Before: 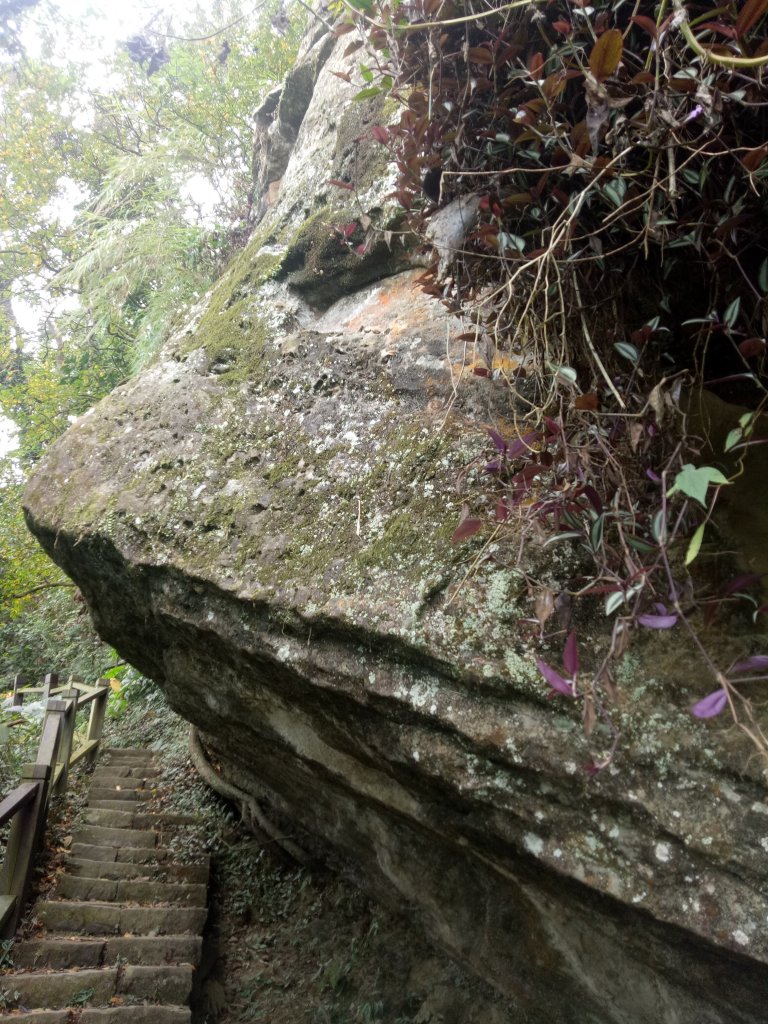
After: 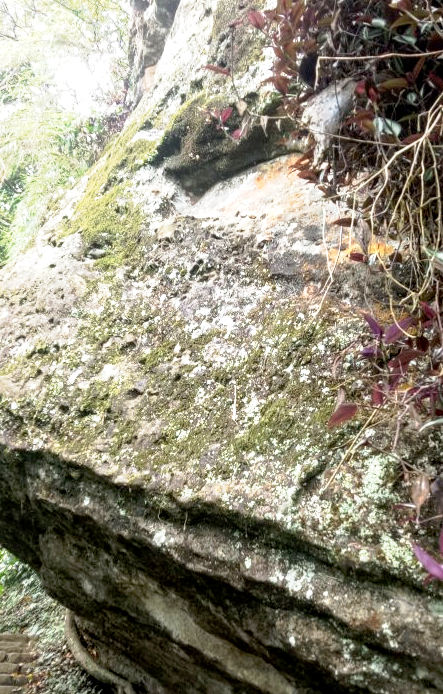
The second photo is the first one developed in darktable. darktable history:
local contrast: detail 130%
crop: left 16.191%, top 11.302%, right 26.052%, bottom 20.829%
exposure: black level correction 0.001, exposure 0.499 EV, compensate highlight preservation false
tone curve: curves: ch0 [(0, 0) (0.105, 0.068) (0.181, 0.185) (0.28, 0.291) (0.384, 0.404) (0.485, 0.531) (0.638, 0.681) (0.795, 0.879) (1, 0.977)]; ch1 [(0, 0) (0.161, 0.092) (0.35, 0.33) (0.379, 0.401) (0.456, 0.469) (0.504, 0.5) (0.512, 0.514) (0.58, 0.597) (0.635, 0.646) (1, 1)]; ch2 [(0, 0) (0.371, 0.362) (0.437, 0.437) (0.5, 0.5) (0.53, 0.523) (0.56, 0.58) (0.622, 0.606) (1, 1)], preserve colors none
